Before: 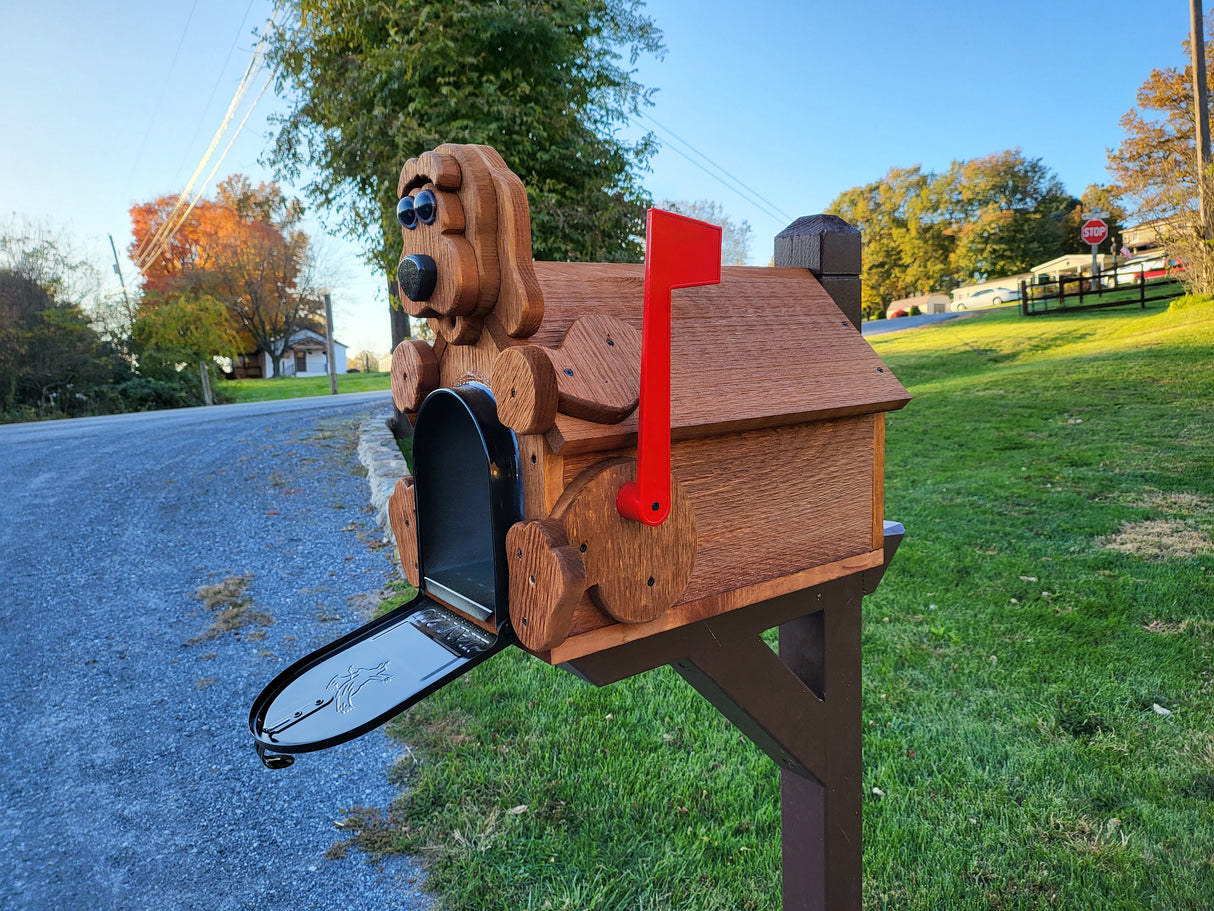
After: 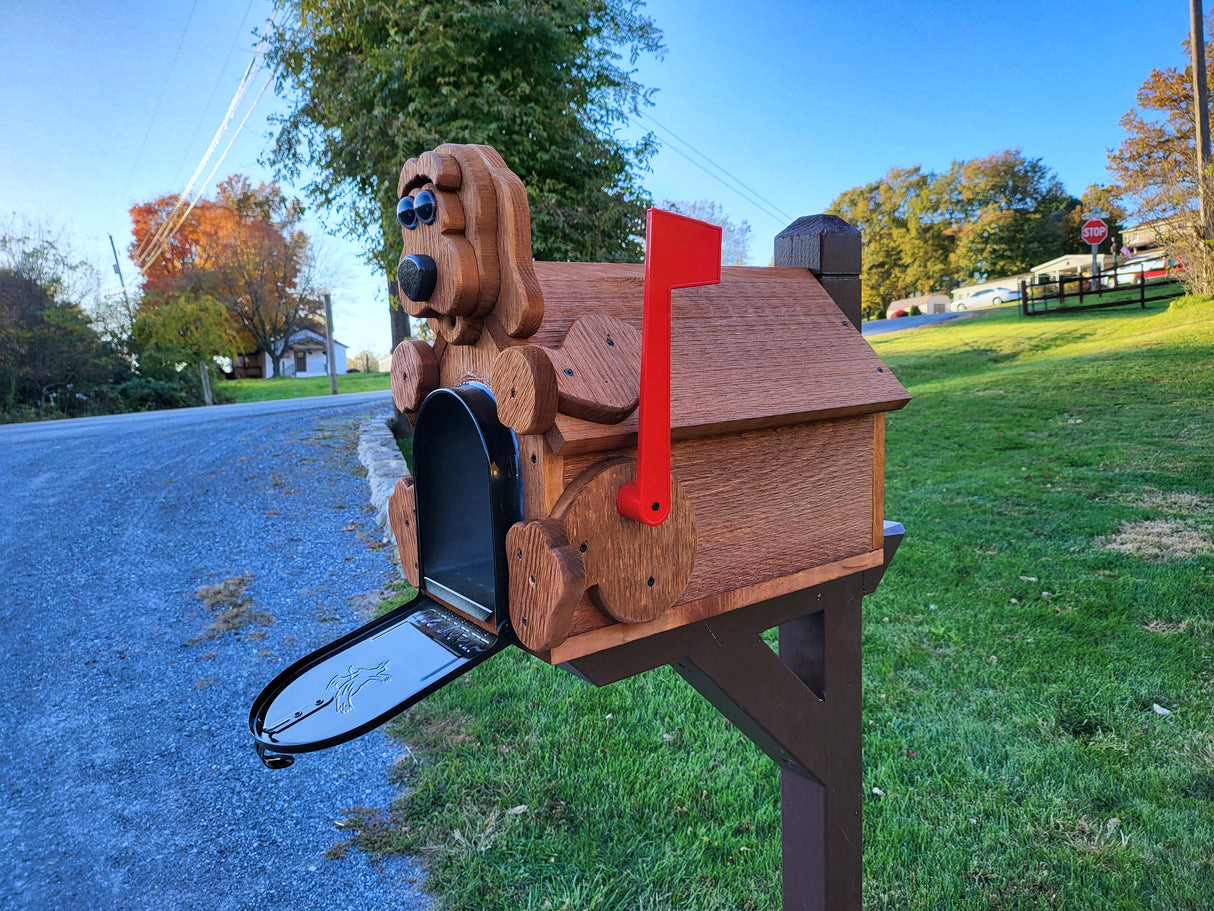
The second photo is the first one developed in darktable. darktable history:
color calibration: illuminant as shot in camera, x 0.37, y 0.382, temperature 4313.32 K
shadows and highlights: radius 108.52, shadows 23.73, highlights -59.32, low approximation 0.01, soften with gaussian
